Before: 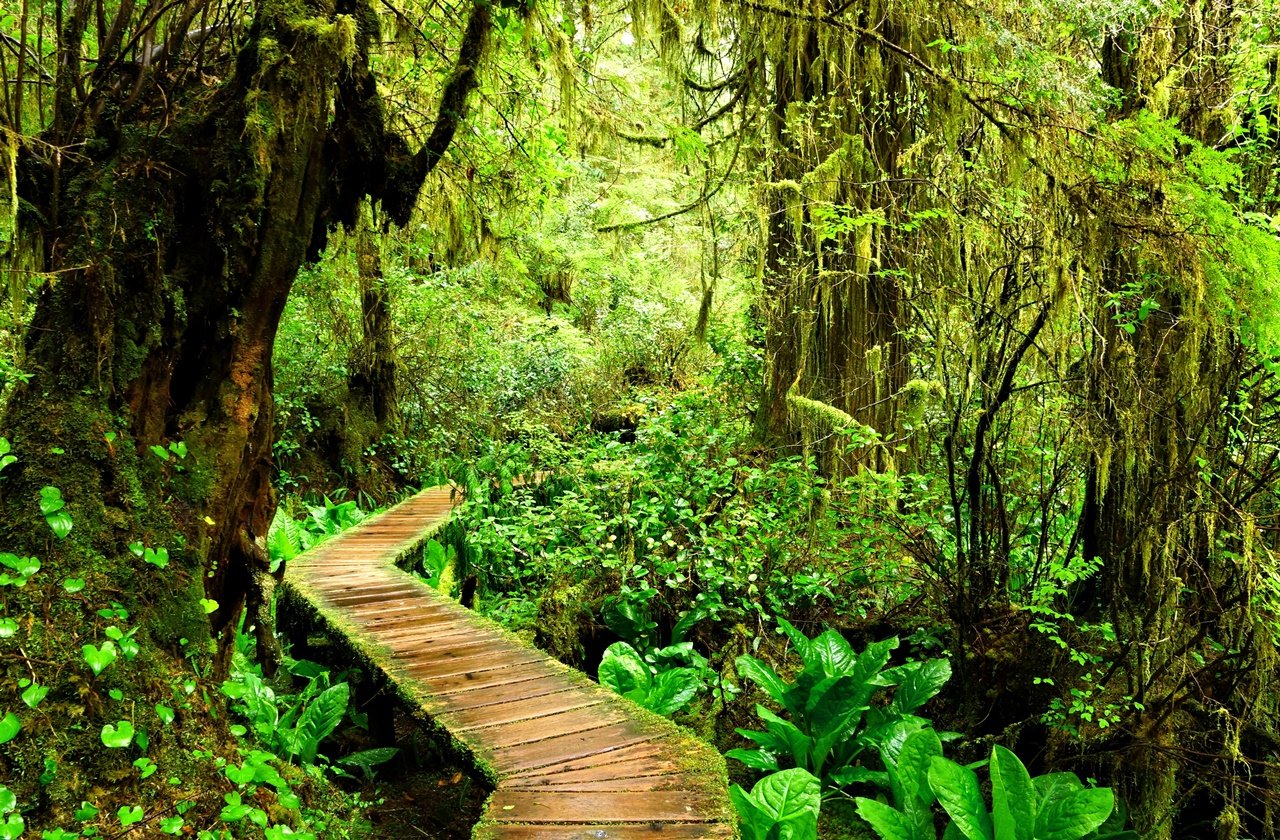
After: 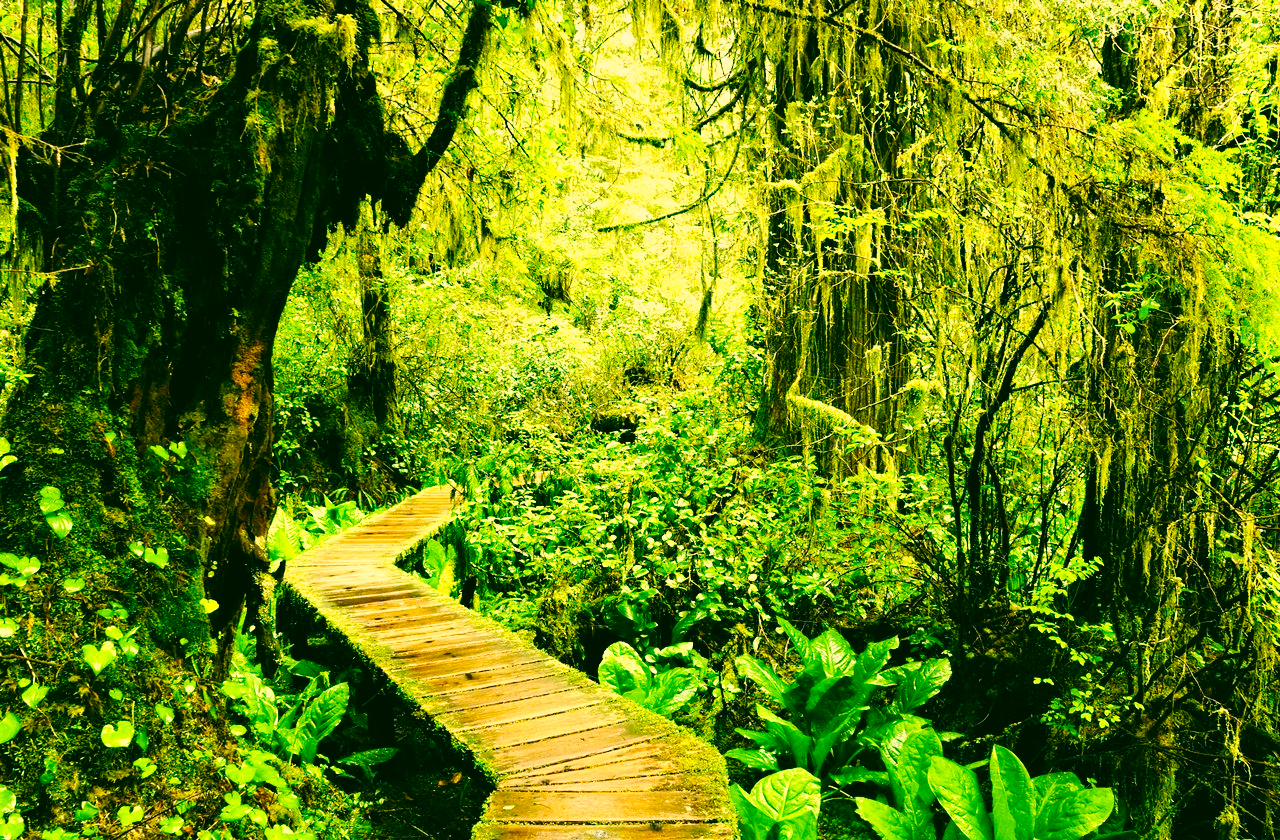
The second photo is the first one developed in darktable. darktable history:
tone curve: curves: ch0 [(0, 0) (0.003, 0.003) (0.011, 0.012) (0.025, 0.026) (0.044, 0.046) (0.069, 0.072) (0.1, 0.104) (0.136, 0.141) (0.177, 0.185) (0.224, 0.247) (0.277, 0.335) (0.335, 0.447) (0.399, 0.539) (0.468, 0.636) (0.543, 0.723) (0.623, 0.803) (0.709, 0.873) (0.801, 0.936) (0.898, 0.978) (1, 1)], preserve colors none
color correction: highlights a* 5.62, highlights b* 33.57, shadows a* -25.86, shadows b* 4.02
